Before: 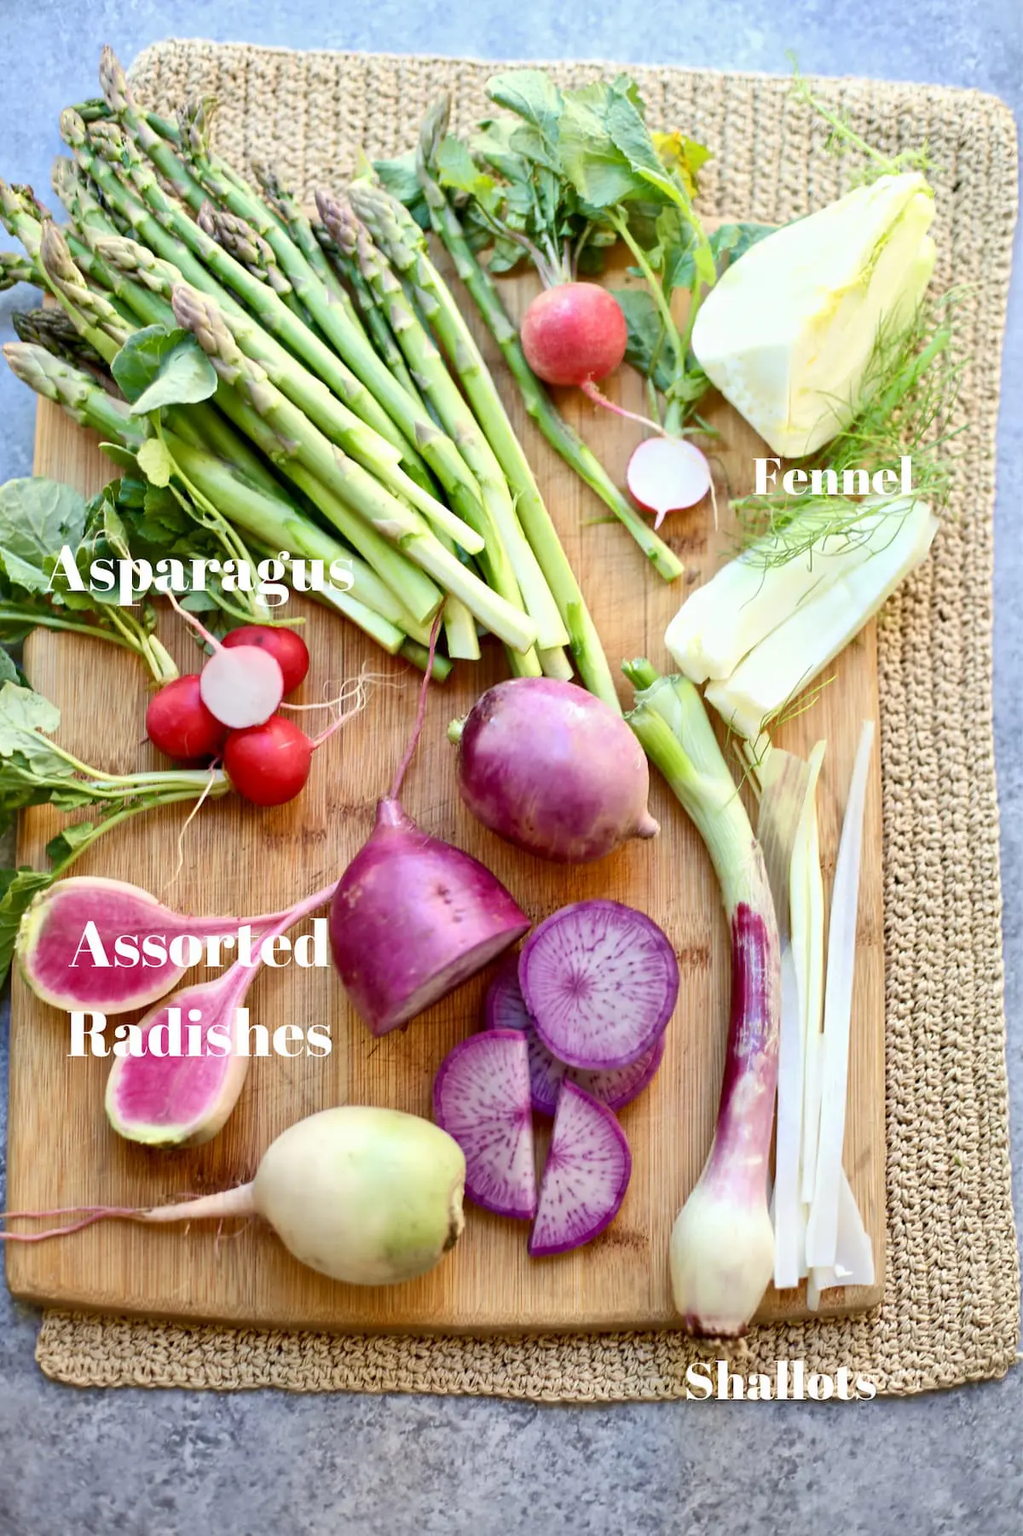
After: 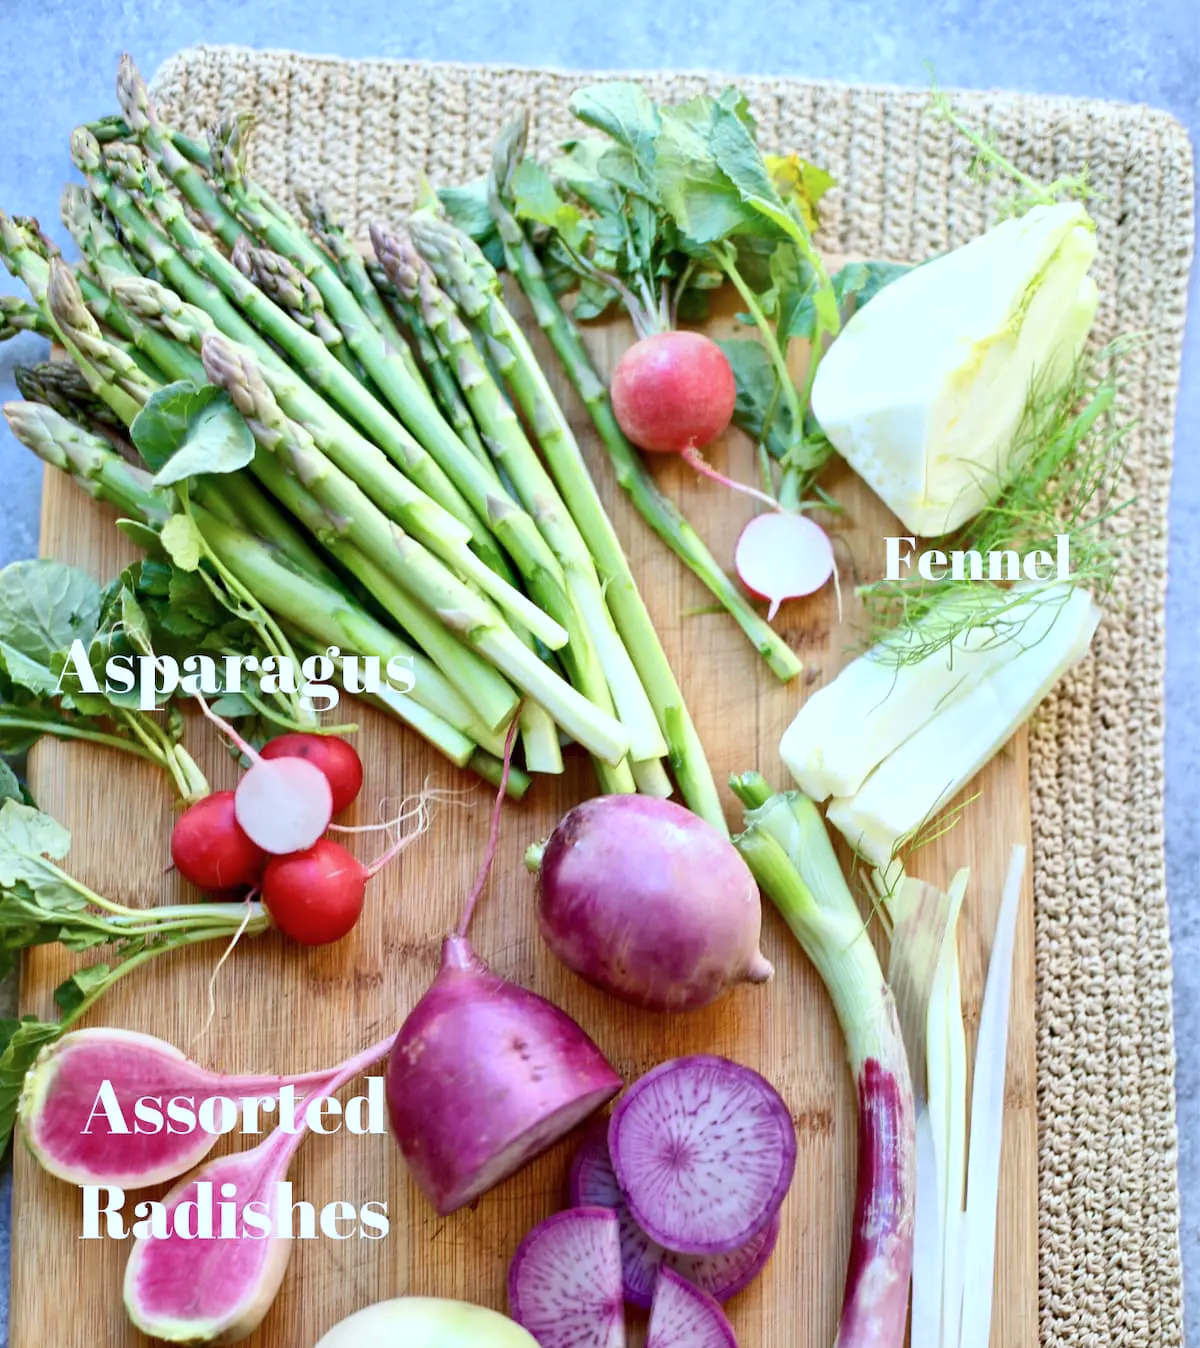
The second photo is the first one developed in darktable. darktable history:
crop: bottom 24.967%
color calibration: x 0.37, y 0.382, temperature 4313.32 K
